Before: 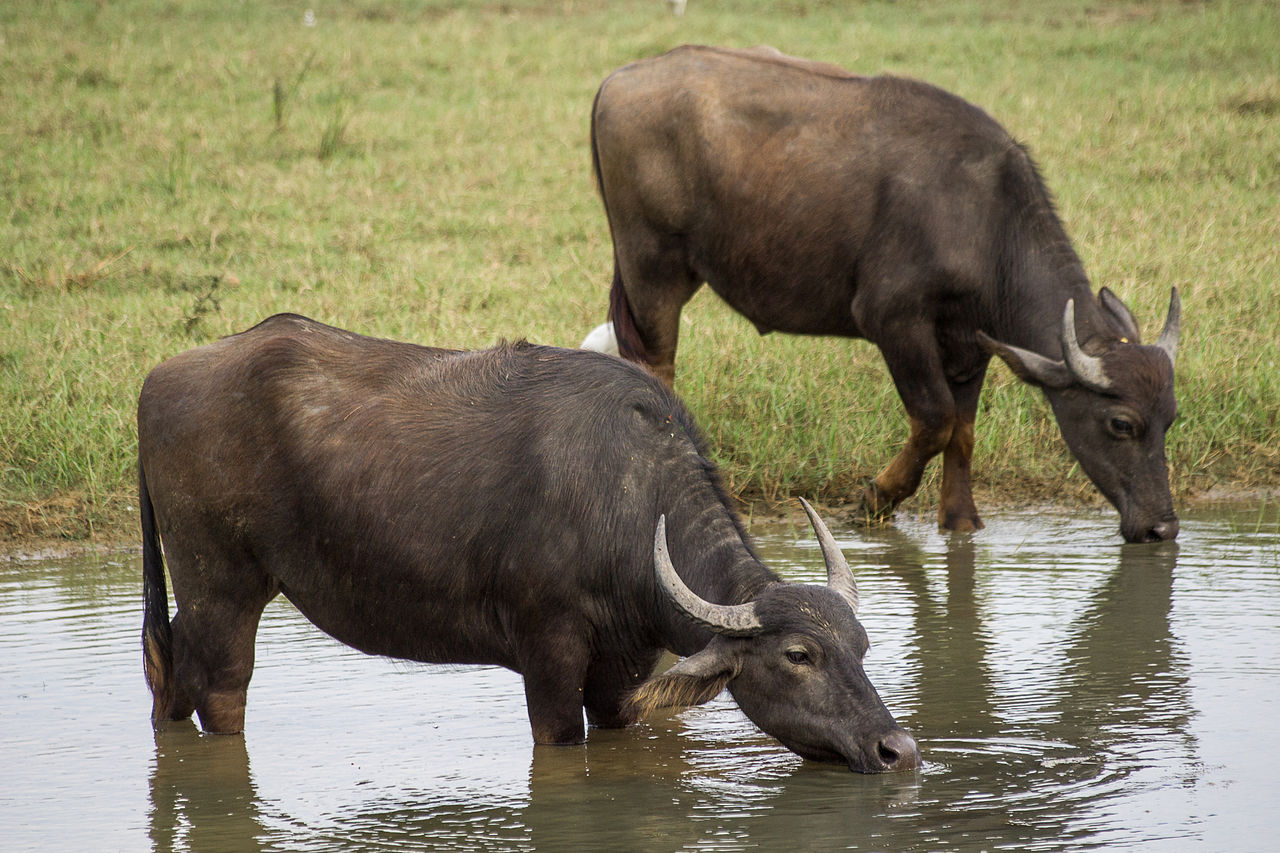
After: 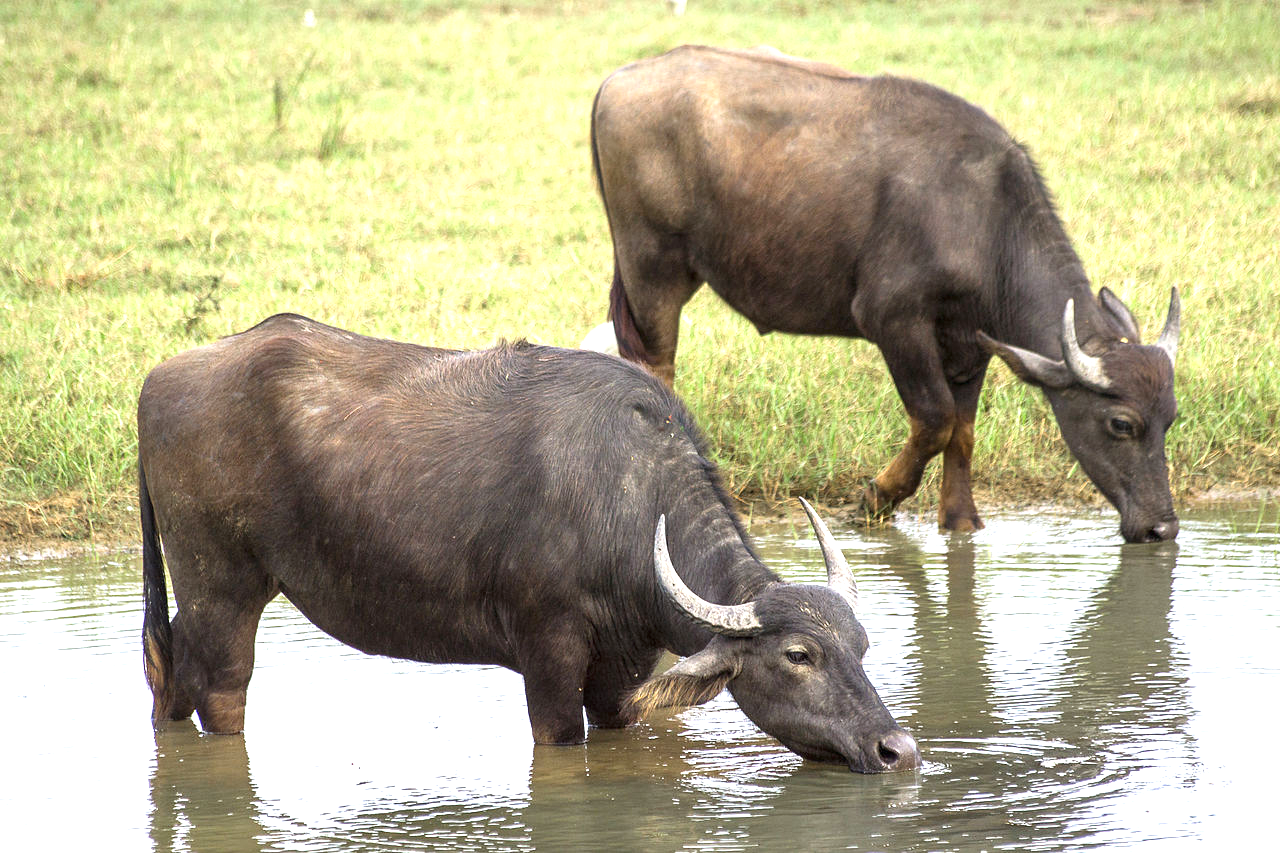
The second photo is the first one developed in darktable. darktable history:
exposure: black level correction 0, exposure 1.2 EV, compensate exposure bias true, compensate highlight preservation false
white balance: red 0.976, blue 1.04
